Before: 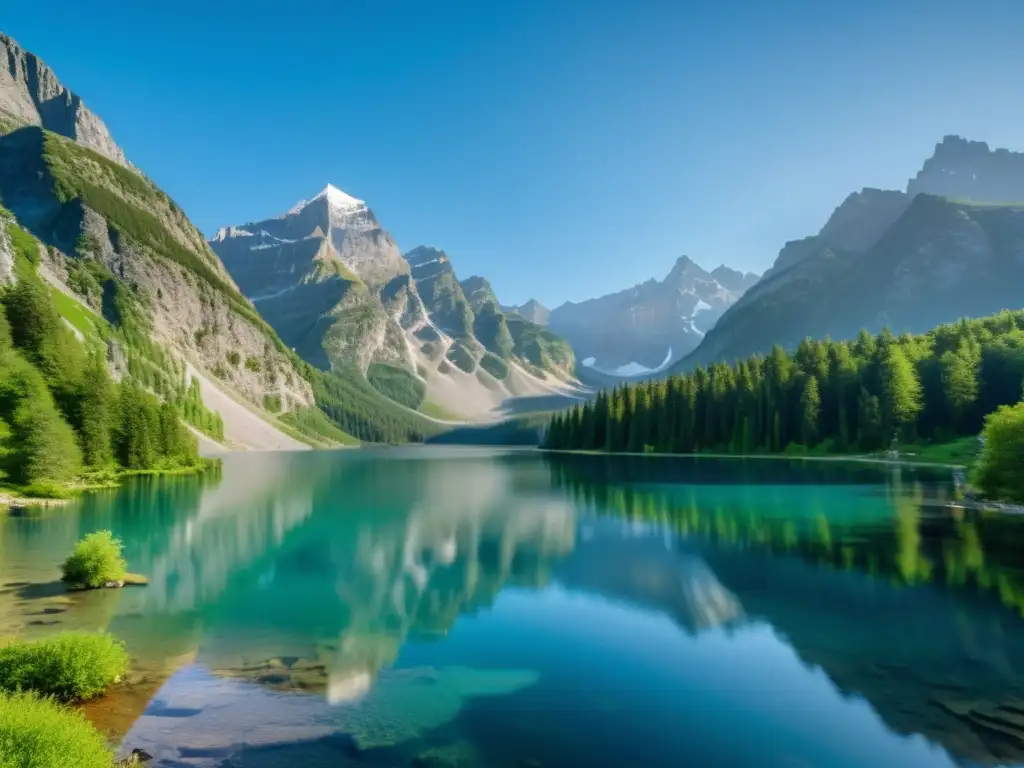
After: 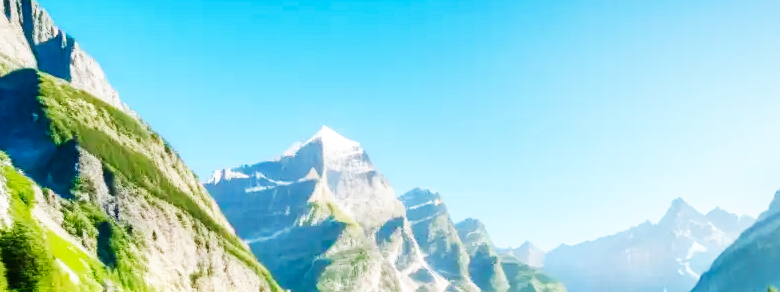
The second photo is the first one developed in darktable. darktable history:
crop: left 0.579%, top 7.627%, right 23.167%, bottom 54.275%
base curve: curves: ch0 [(0, 0) (0.007, 0.004) (0.027, 0.03) (0.046, 0.07) (0.207, 0.54) (0.442, 0.872) (0.673, 0.972) (1, 1)], preserve colors none
